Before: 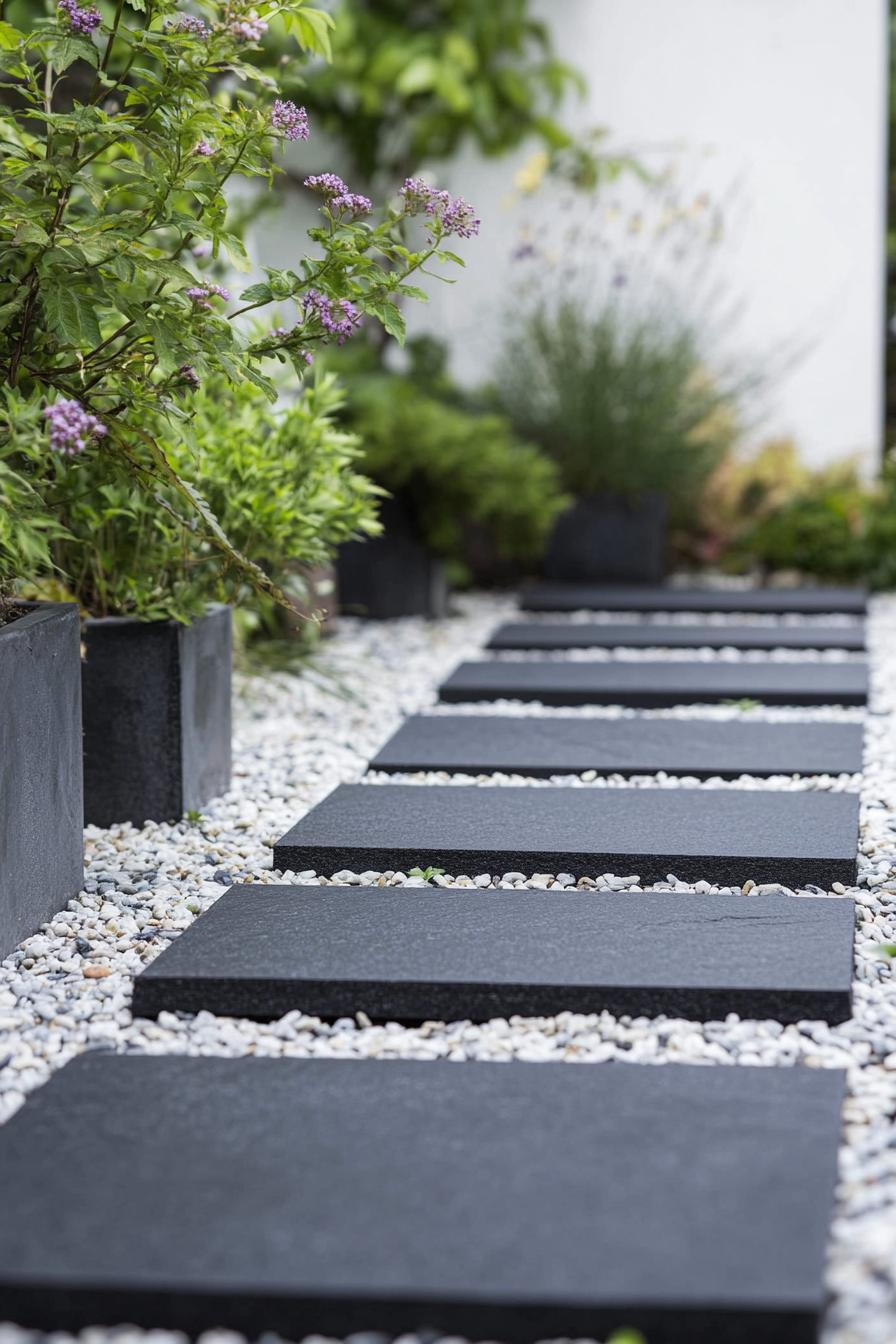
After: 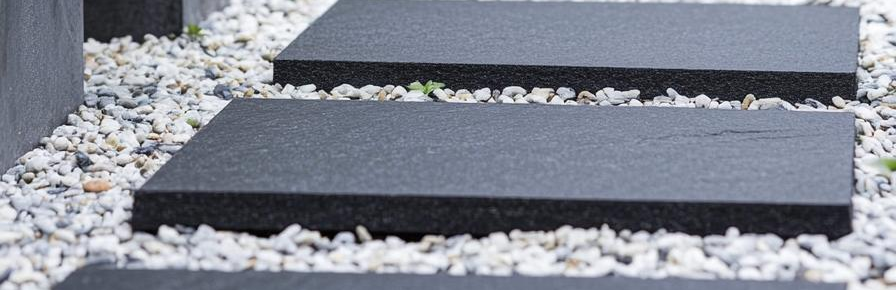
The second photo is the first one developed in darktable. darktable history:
crop and rotate: top 58.556%, bottom 19.82%
